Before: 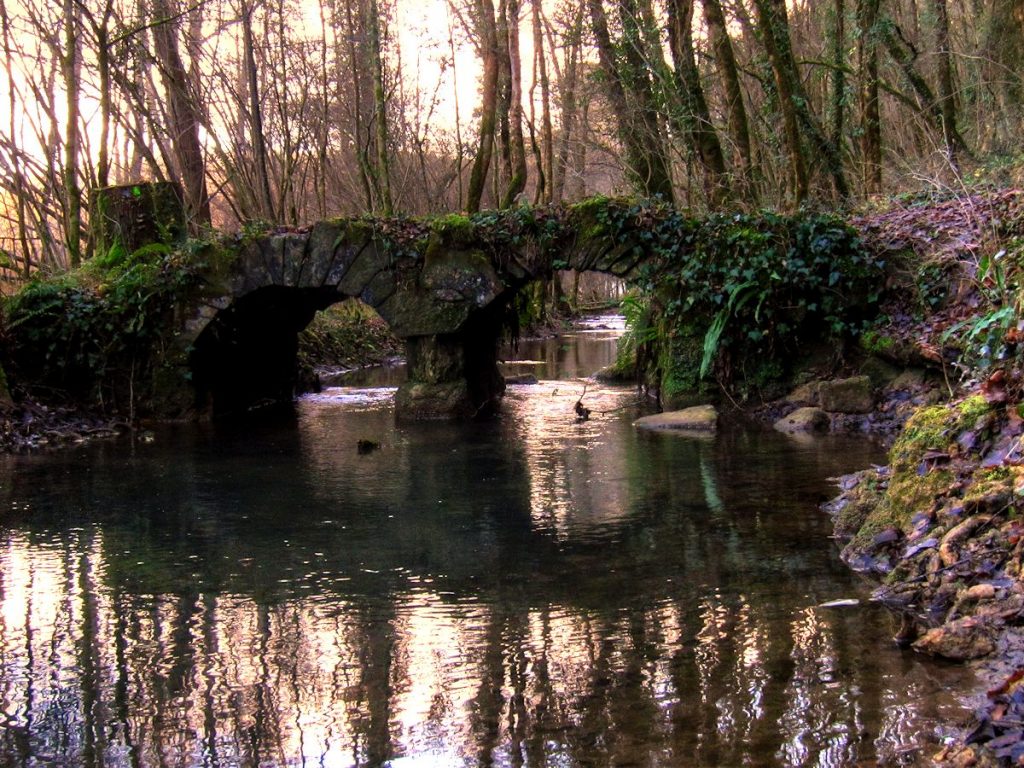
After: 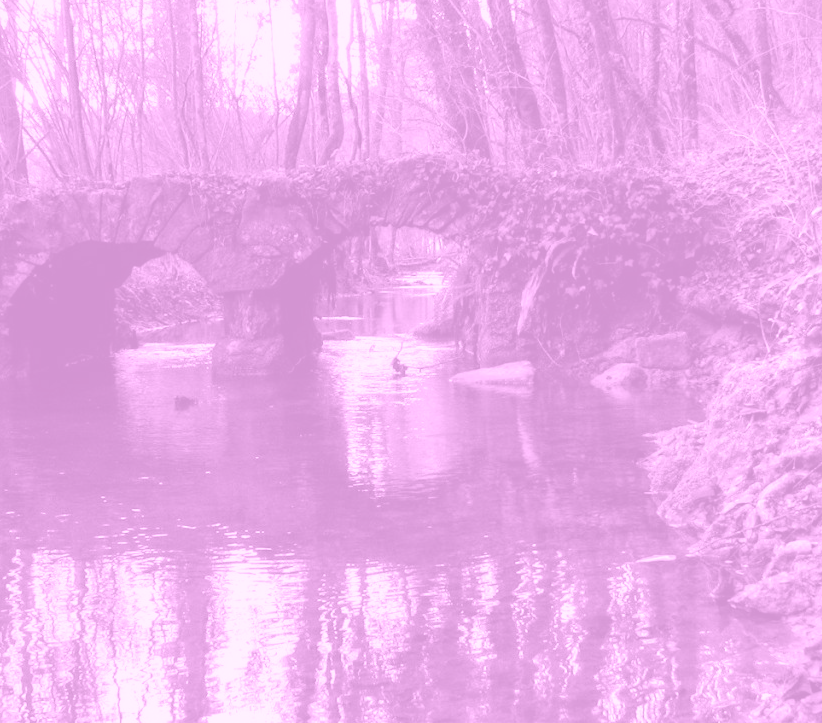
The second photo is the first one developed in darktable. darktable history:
exposure: exposure 0.6 EV, compensate highlight preservation false
crop and rotate: left 17.959%, top 5.771%, right 1.742%
contrast brightness saturation: contrast -0.08, brightness -0.04, saturation -0.11
colorize: hue 331.2°, saturation 75%, source mix 30.28%, lightness 70.52%, version 1
color correction: highlights a* 5.62, highlights b* 33.57, shadows a* -25.86, shadows b* 4.02
